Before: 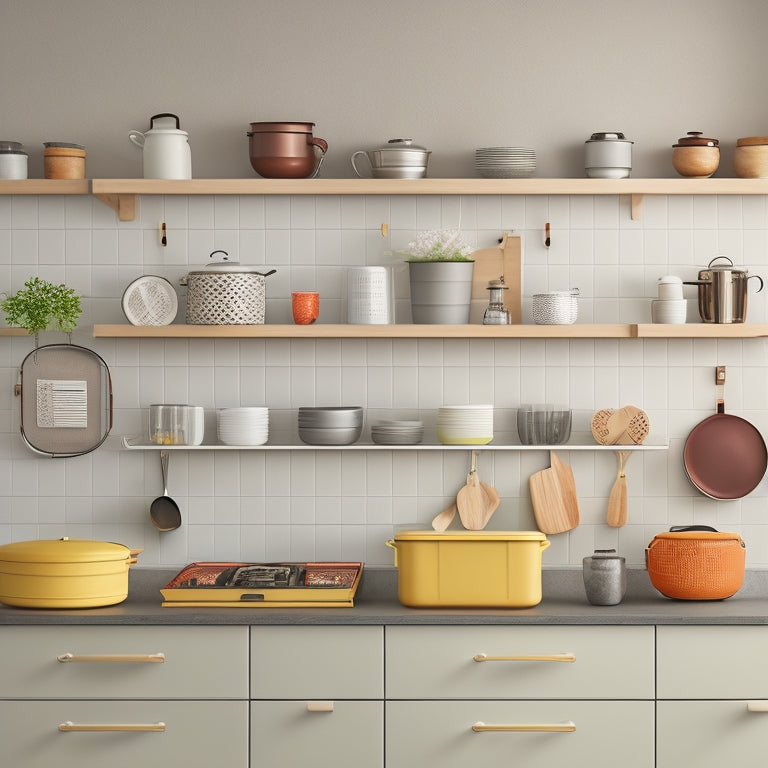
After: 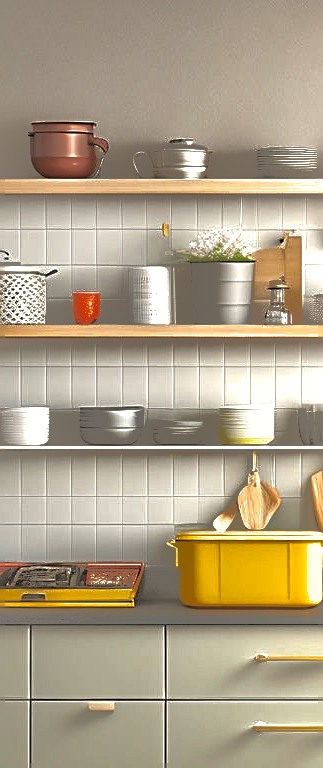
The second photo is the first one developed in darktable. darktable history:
shadows and highlights: shadows 38.43, highlights -74.54
sharpen: on, module defaults
exposure: black level correction 0, exposure 0.7 EV, compensate exposure bias true, compensate highlight preservation false
crop: left 28.583%, right 29.231%
